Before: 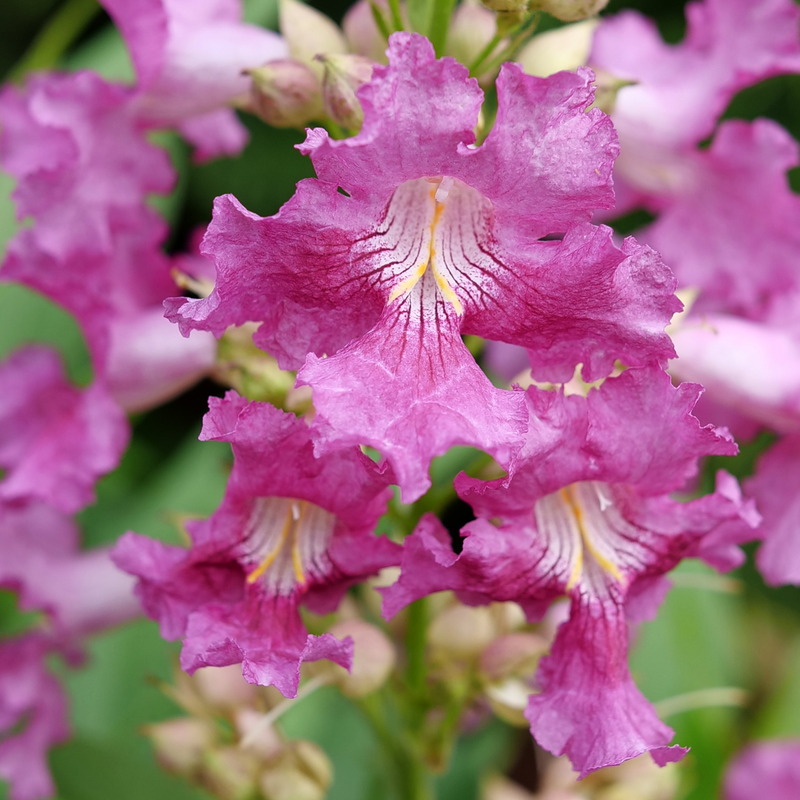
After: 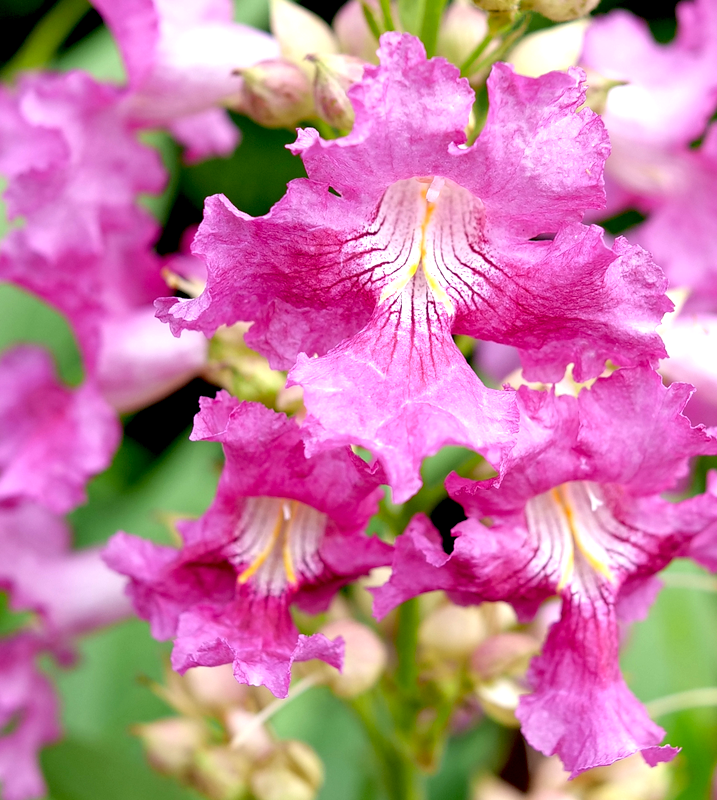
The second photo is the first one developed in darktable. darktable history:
exposure: black level correction 0.012, exposure 0.702 EV, compensate highlight preservation false
crop and rotate: left 1.204%, right 9.058%
